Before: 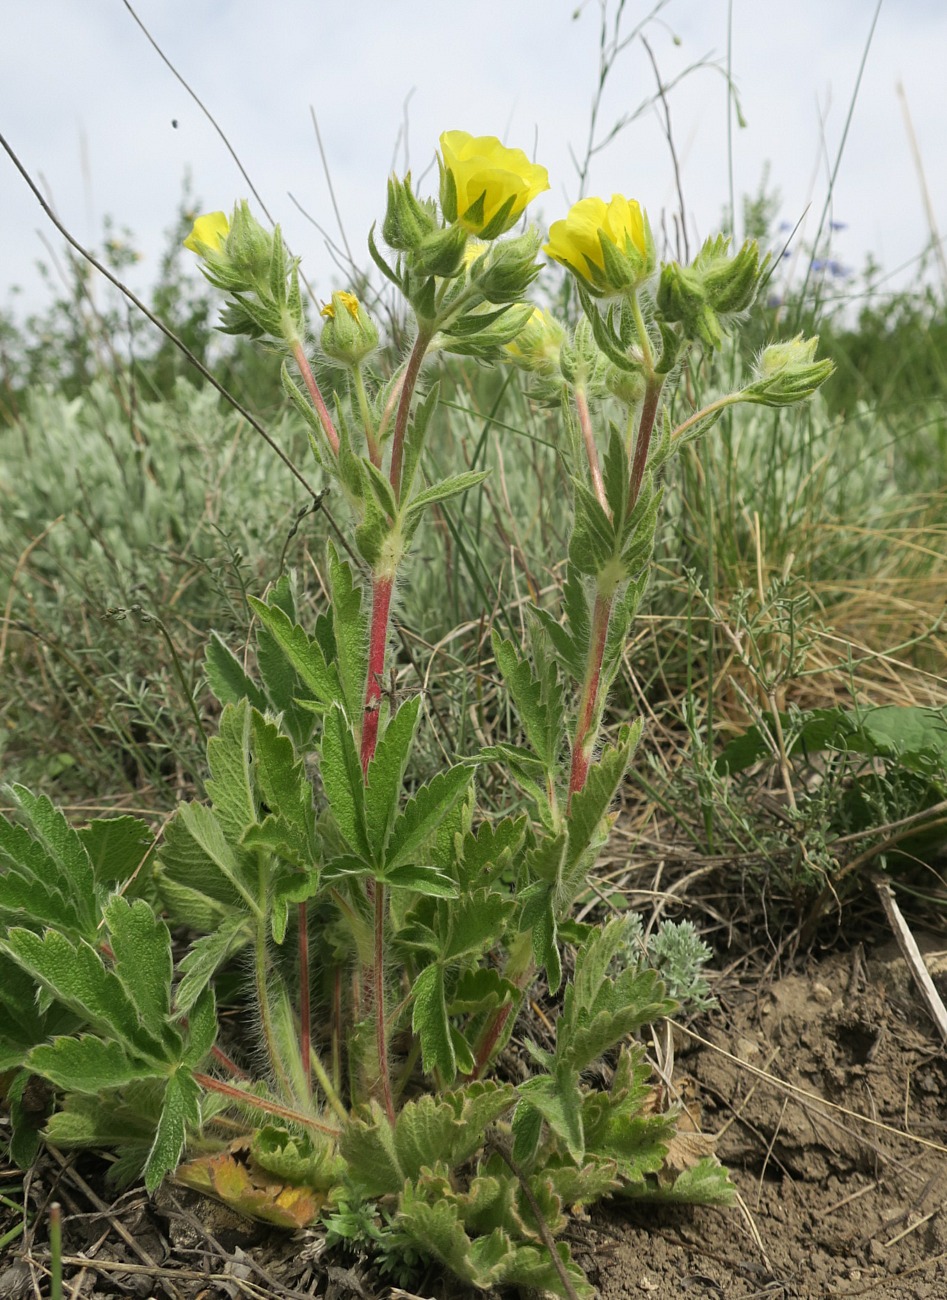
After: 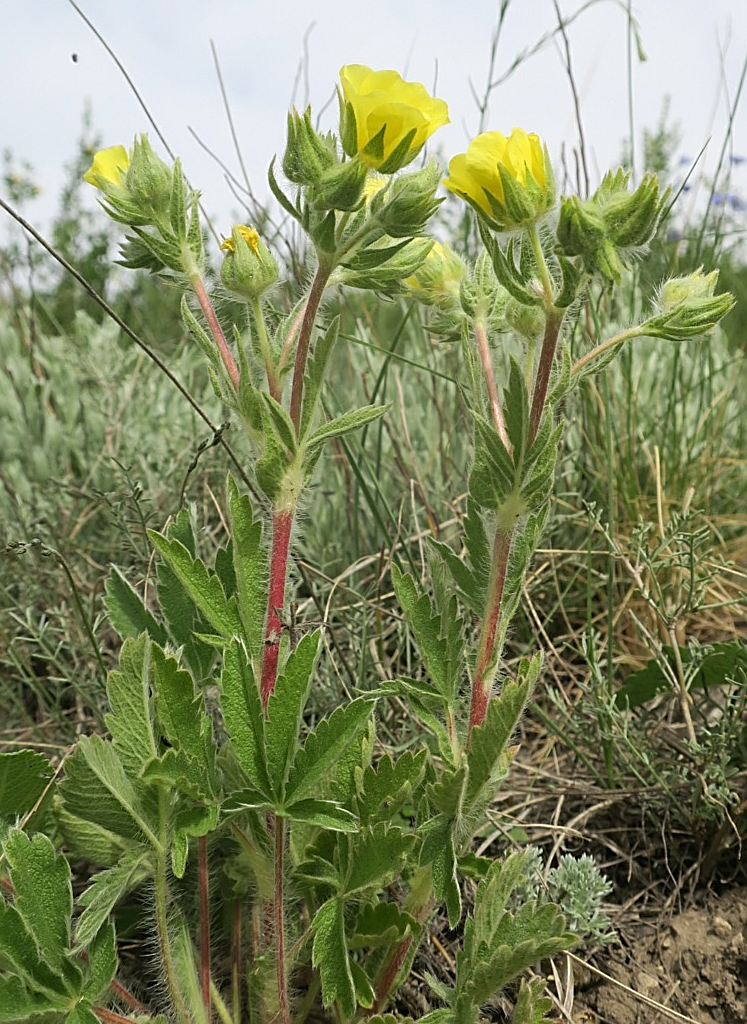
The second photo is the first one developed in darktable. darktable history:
crop and rotate: left 10.581%, top 5.145%, right 10.472%, bottom 16.059%
sharpen: on, module defaults
